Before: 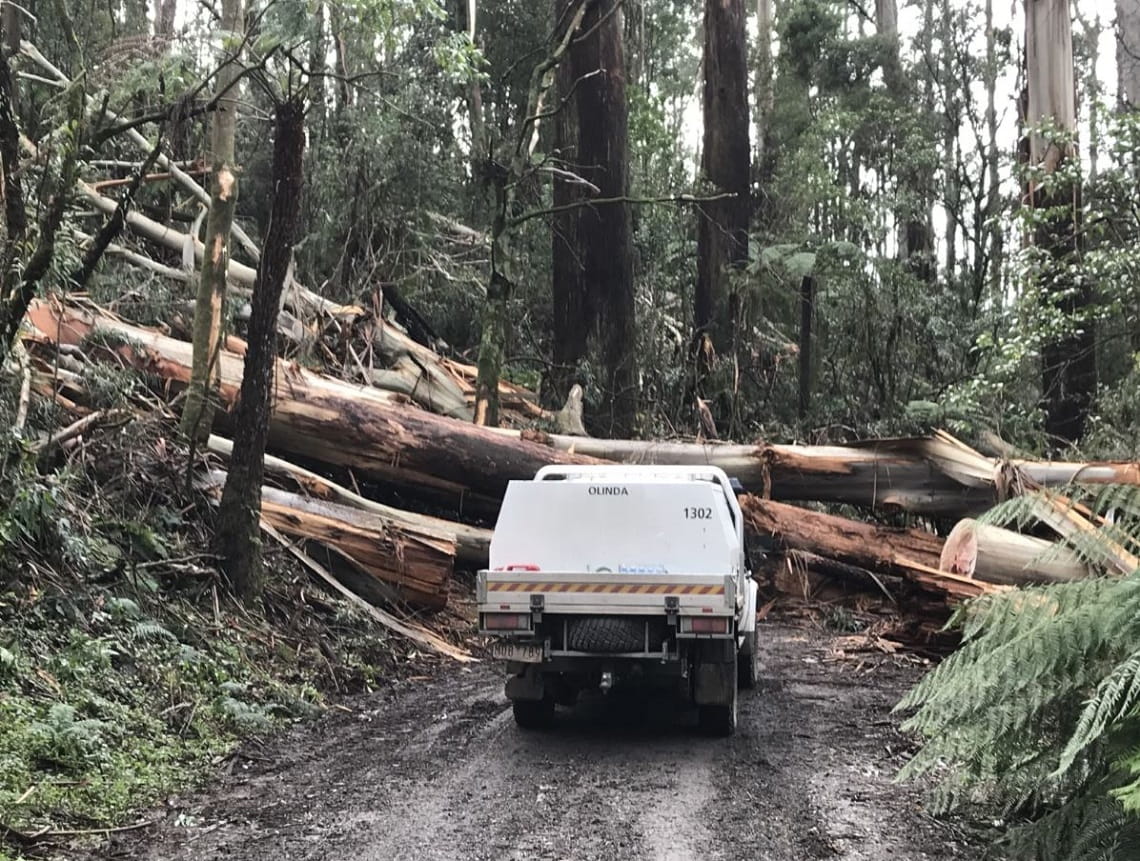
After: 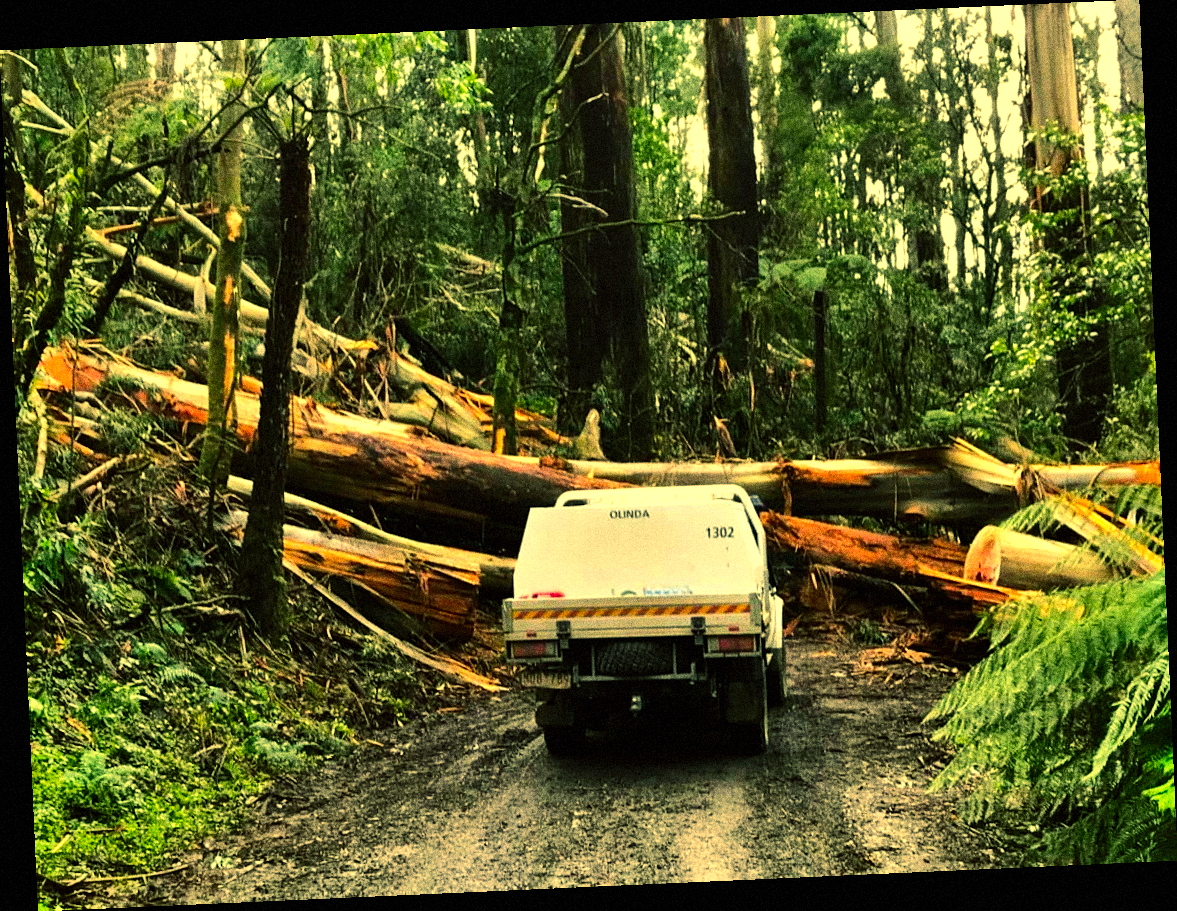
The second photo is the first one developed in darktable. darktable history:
tone curve: curves: ch0 [(0, 0) (0.003, 0.003) (0.011, 0.011) (0.025, 0.025) (0.044, 0.045) (0.069, 0.07) (0.1, 0.101) (0.136, 0.138) (0.177, 0.18) (0.224, 0.228) (0.277, 0.281) (0.335, 0.34) (0.399, 0.405) (0.468, 0.475) (0.543, 0.551) (0.623, 0.633) (0.709, 0.72) (0.801, 0.813) (0.898, 0.907) (1, 1)], preserve colors none
rotate and perspective: rotation -2.56°, automatic cropping off
tone equalizer: on, module defaults
shadows and highlights: soften with gaussian
grain: coarseness 14.49 ISO, strength 48.04%, mid-tones bias 35%
color correction: saturation 1.8
color balance: mode lift, gamma, gain (sRGB), lift [1.014, 0.966, 0.918, 0.87], gamma [0.86, 0.734, 0.918, 0.976], gain [1.063, 1.13, 1.063, 0.86]
